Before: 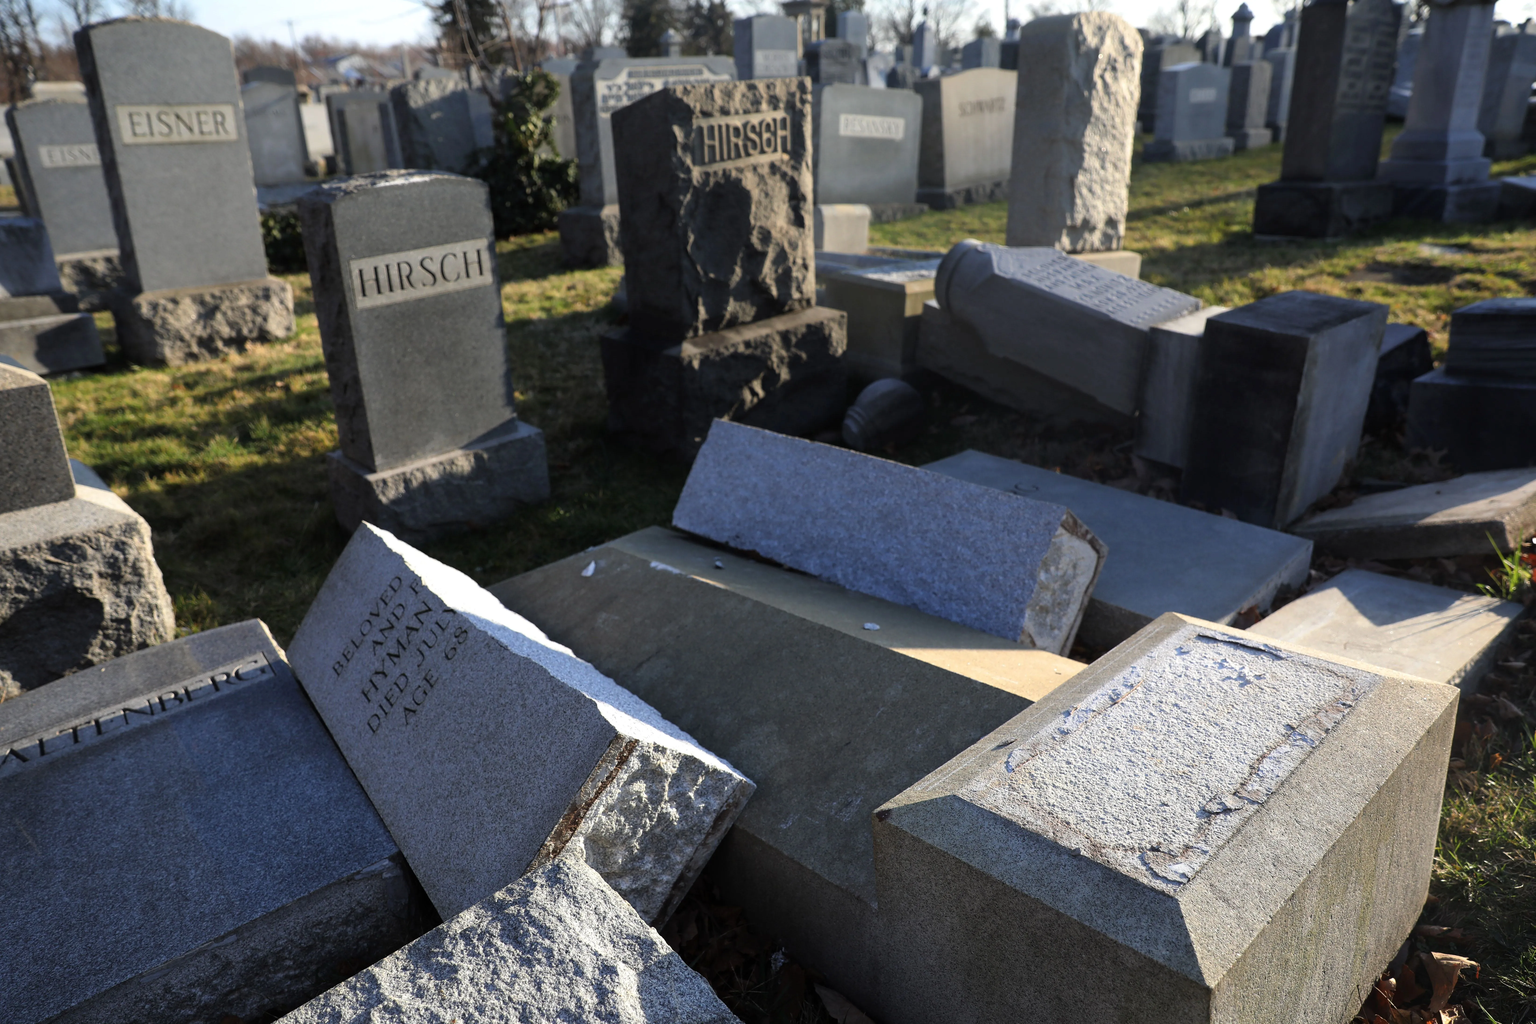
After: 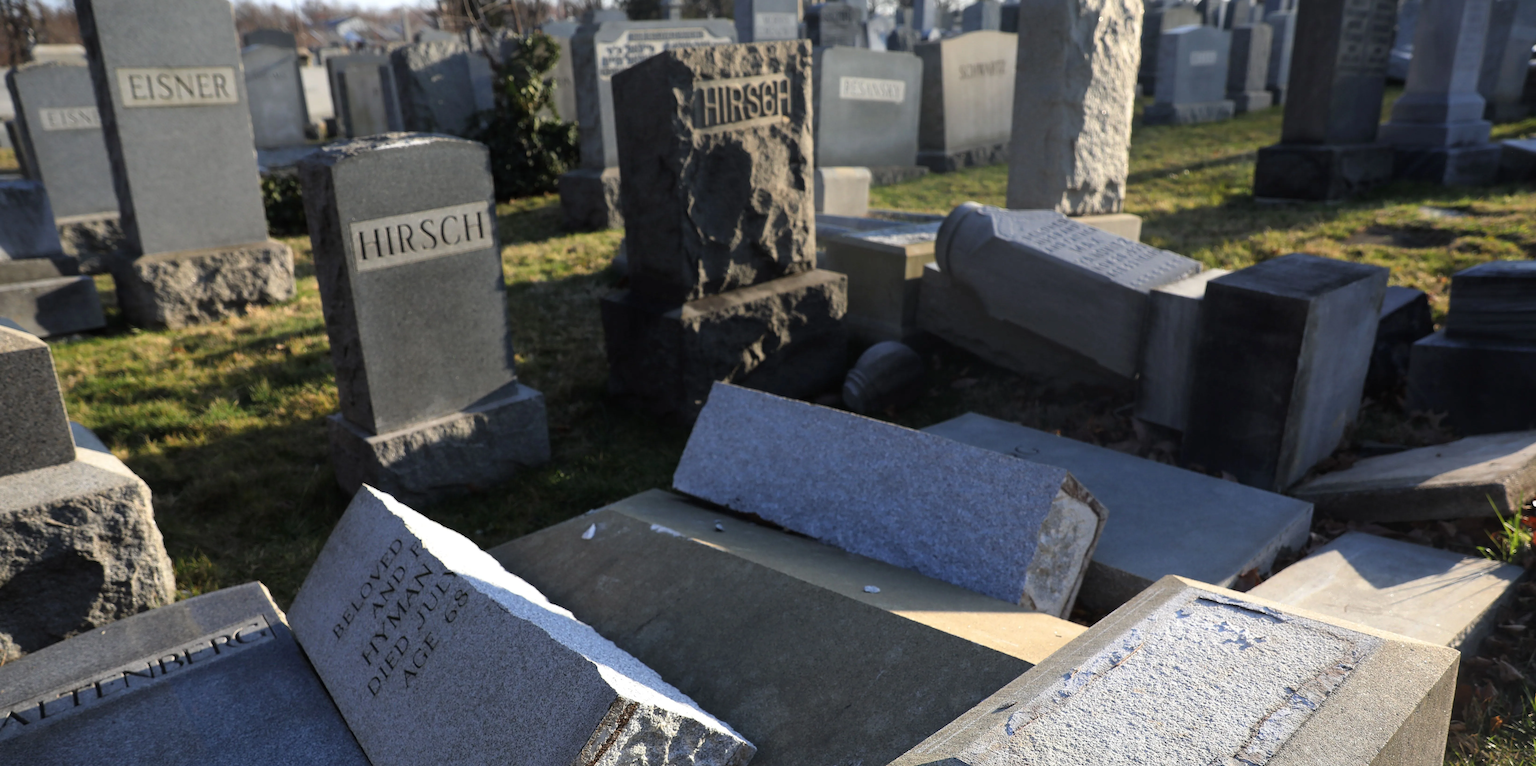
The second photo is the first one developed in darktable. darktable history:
crop: top 3.686%, bottom 21.464%
